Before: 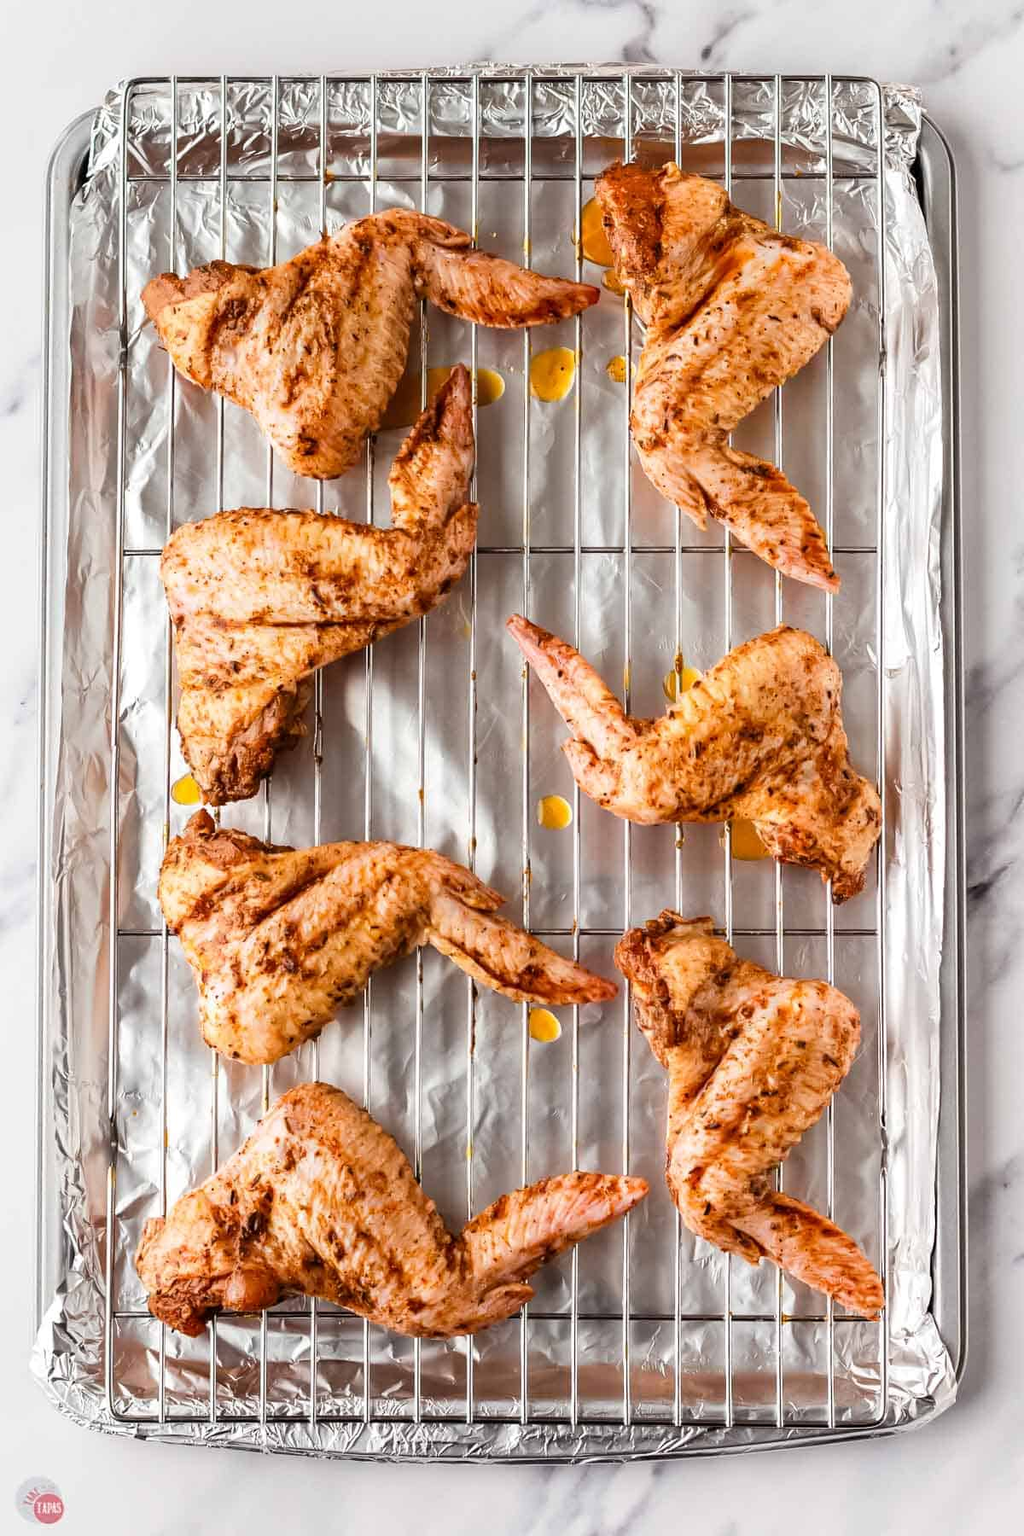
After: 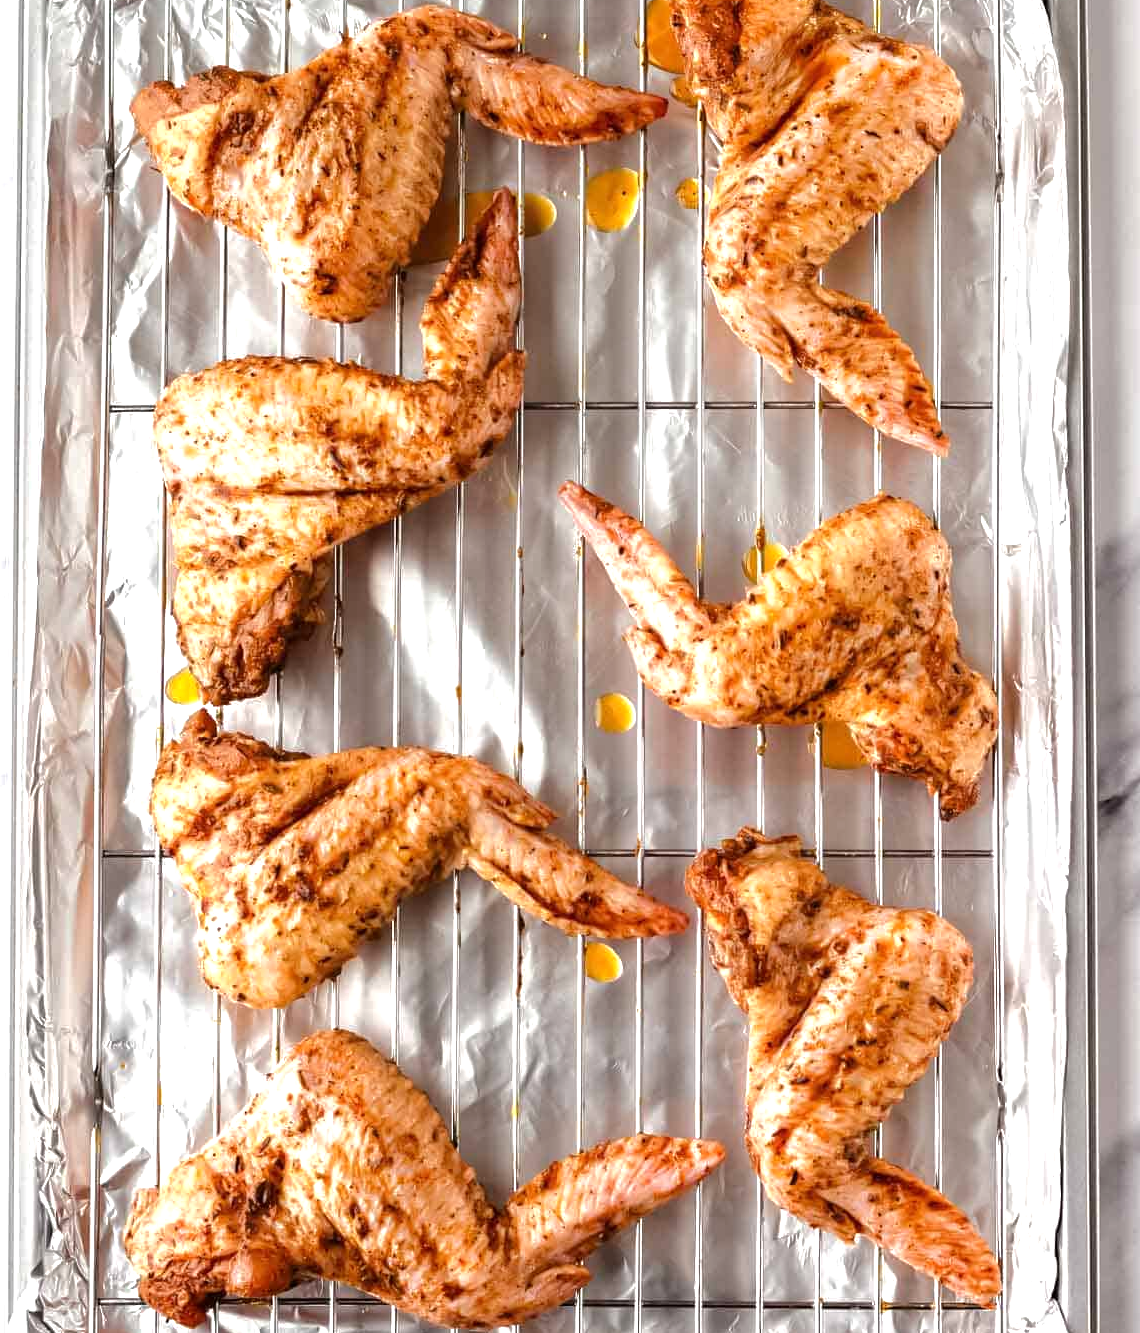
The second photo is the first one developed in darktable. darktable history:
crop and rotate: left 2.991%, top 13.302%, right 1.981%, bottom 12.636%
exposure: exposure 0.515 EV, compensate highlight preservation false
rgb curve: curves: ch0 [(0, 0) (0.175, 0.154) (0.785, 0.663) (1, 1)]
